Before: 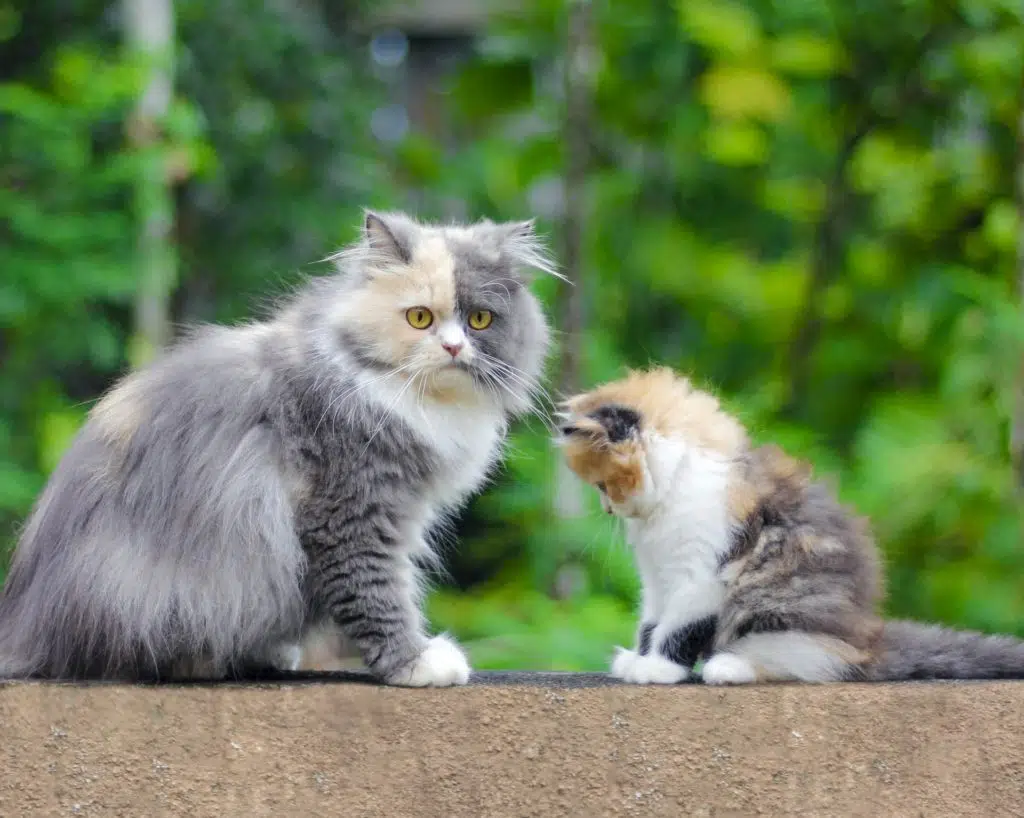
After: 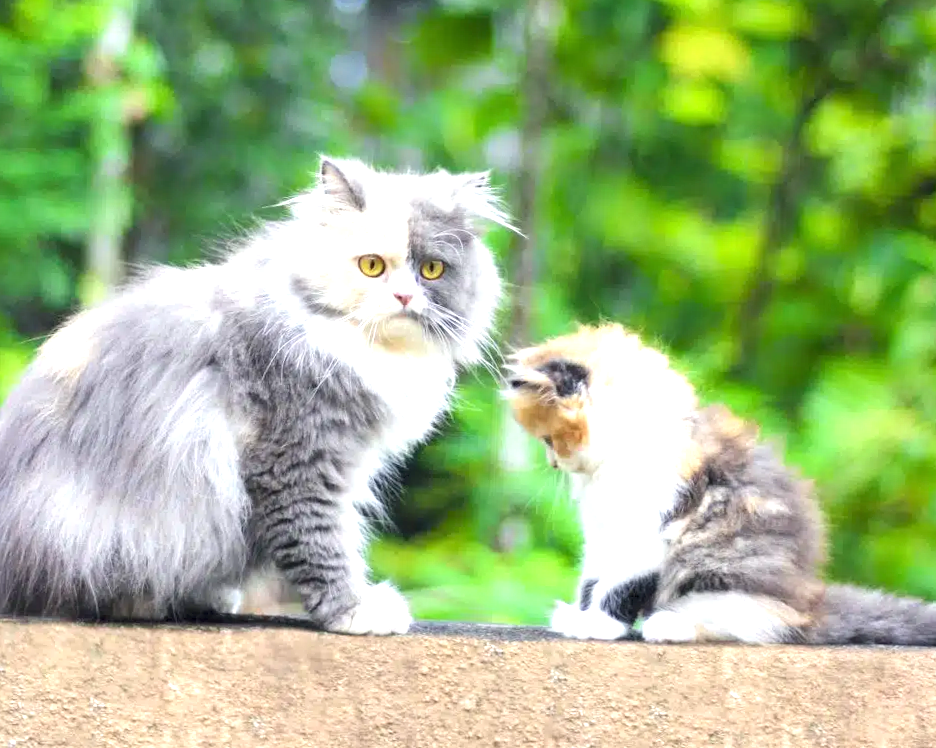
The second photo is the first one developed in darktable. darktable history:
crop and rotate: angle -1.96°, left 3.097%, top 4.154%, right 1.586%, bottom 0.529%
exposure: black level correction 0, exposure 1.2 EV, compensate exposure bias true, compensate highlight preservation false
